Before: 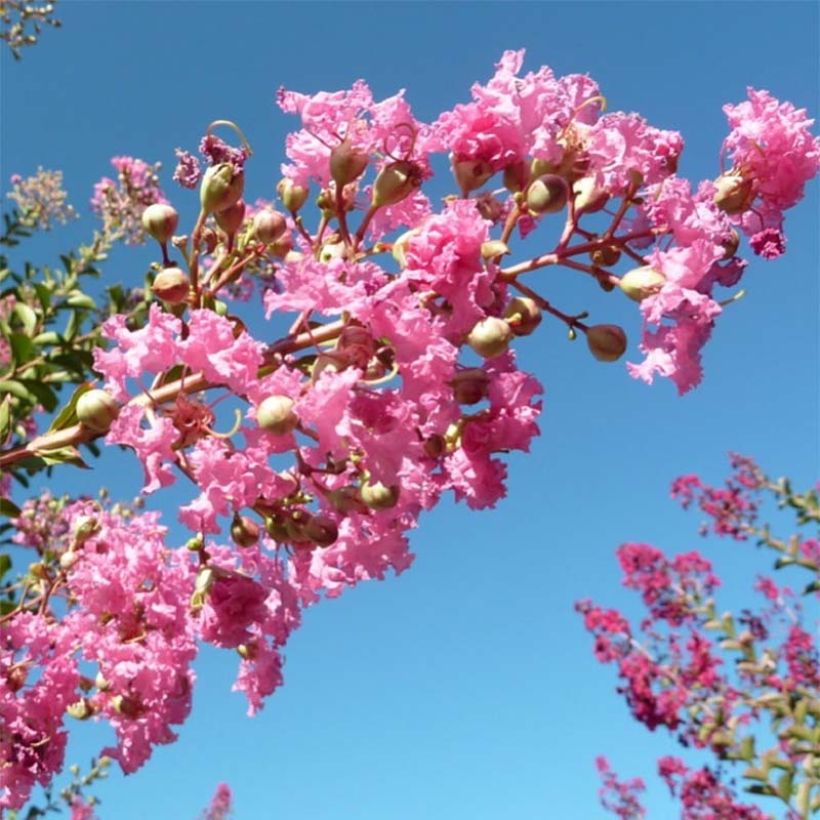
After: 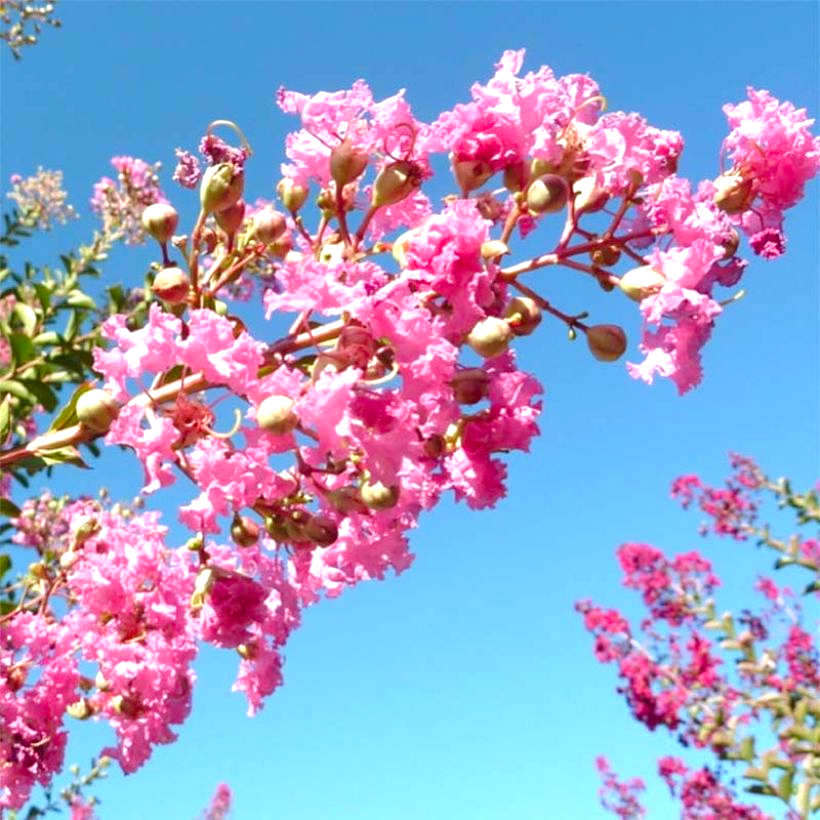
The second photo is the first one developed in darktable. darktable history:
exposure: exposure 0.203 EV, compensate highlight preservation false
color balance rgb: perceptual saturation grading › global saturation -1.817%, perceptual saturation grading › highlights -7.462%, perceptual saturation grading › mid-tones 7.773%, perceptual saturation grading › shadows 5.192%, perceptual brilliance grading › global brilliance 10.232%, perceptual brilliance grading › shadows 15.57%
contrast brightness saturation: contrast -0.012, brightness -0.008, saturation 0.039
